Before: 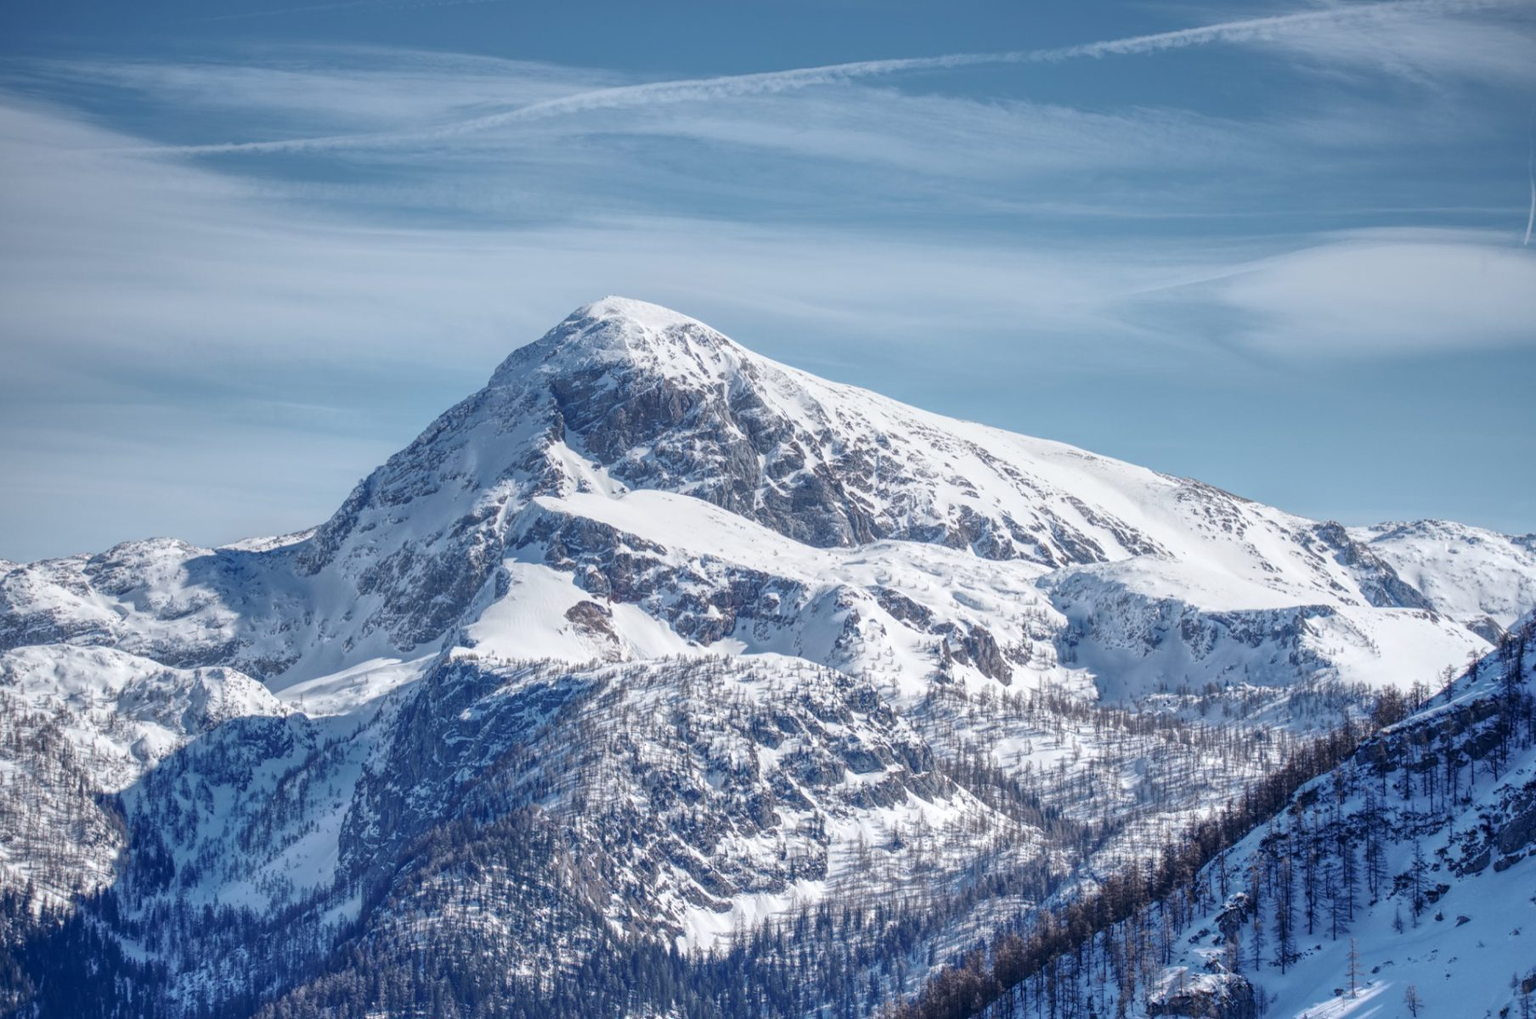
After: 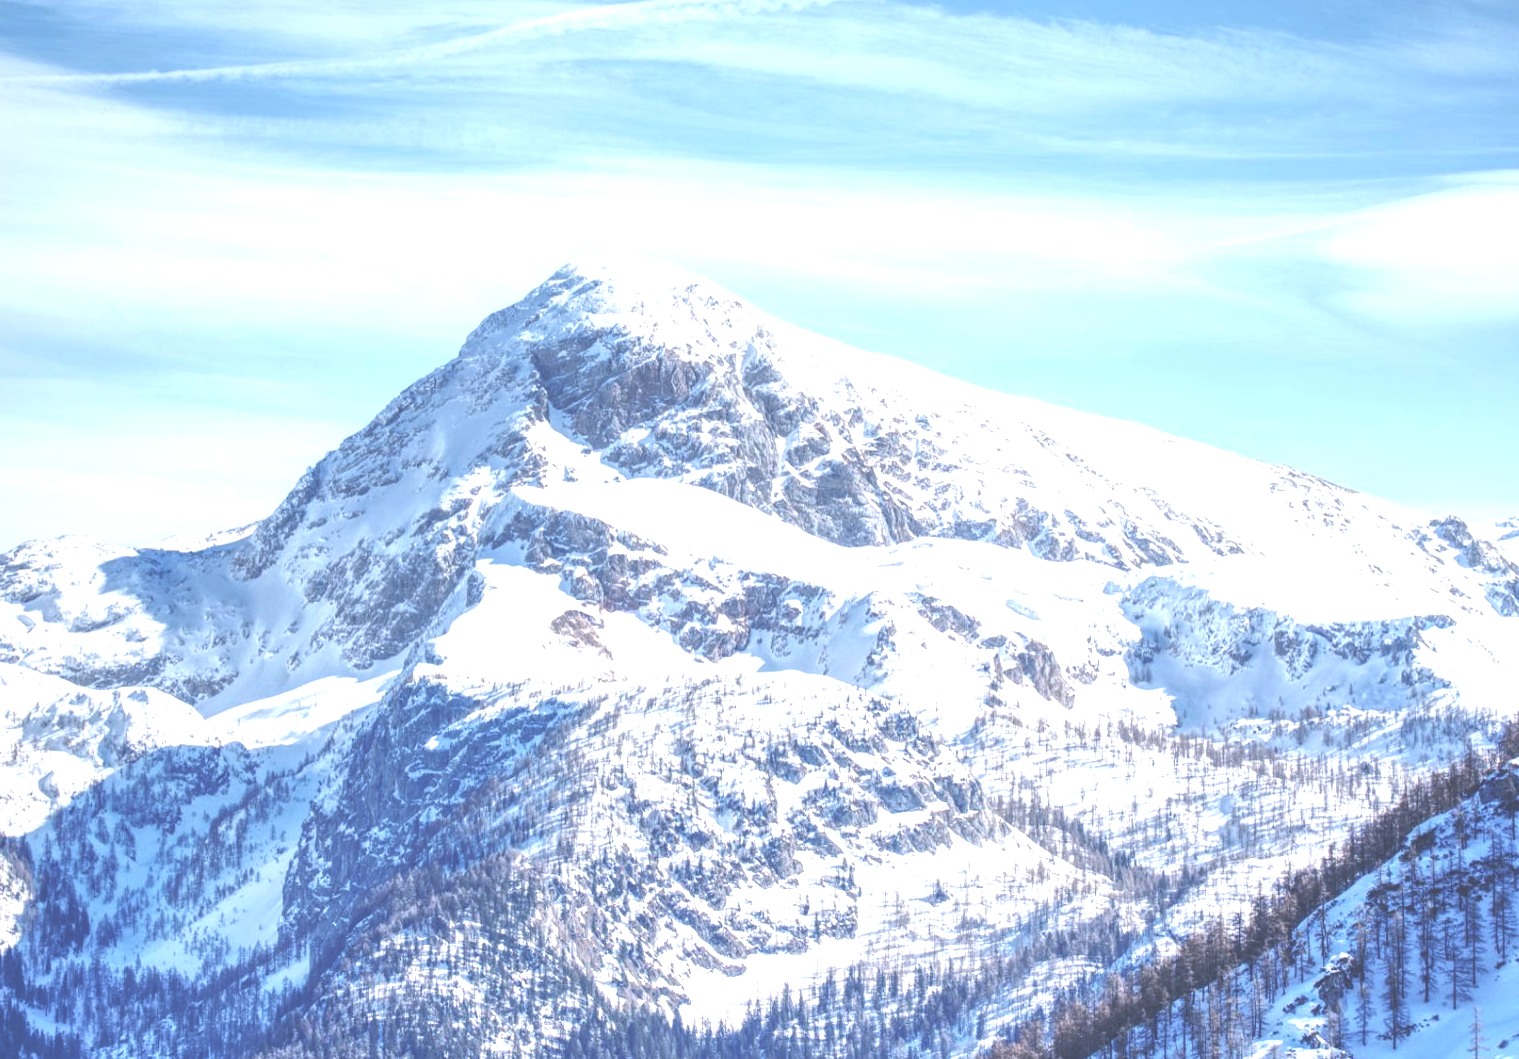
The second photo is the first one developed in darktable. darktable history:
crop: left 6.446%, top 8.188%, right 9.538%, bottom 3.548%
exposure: black level correction -0.023, exposure 1.397 EV, compensate highlight preservation false
